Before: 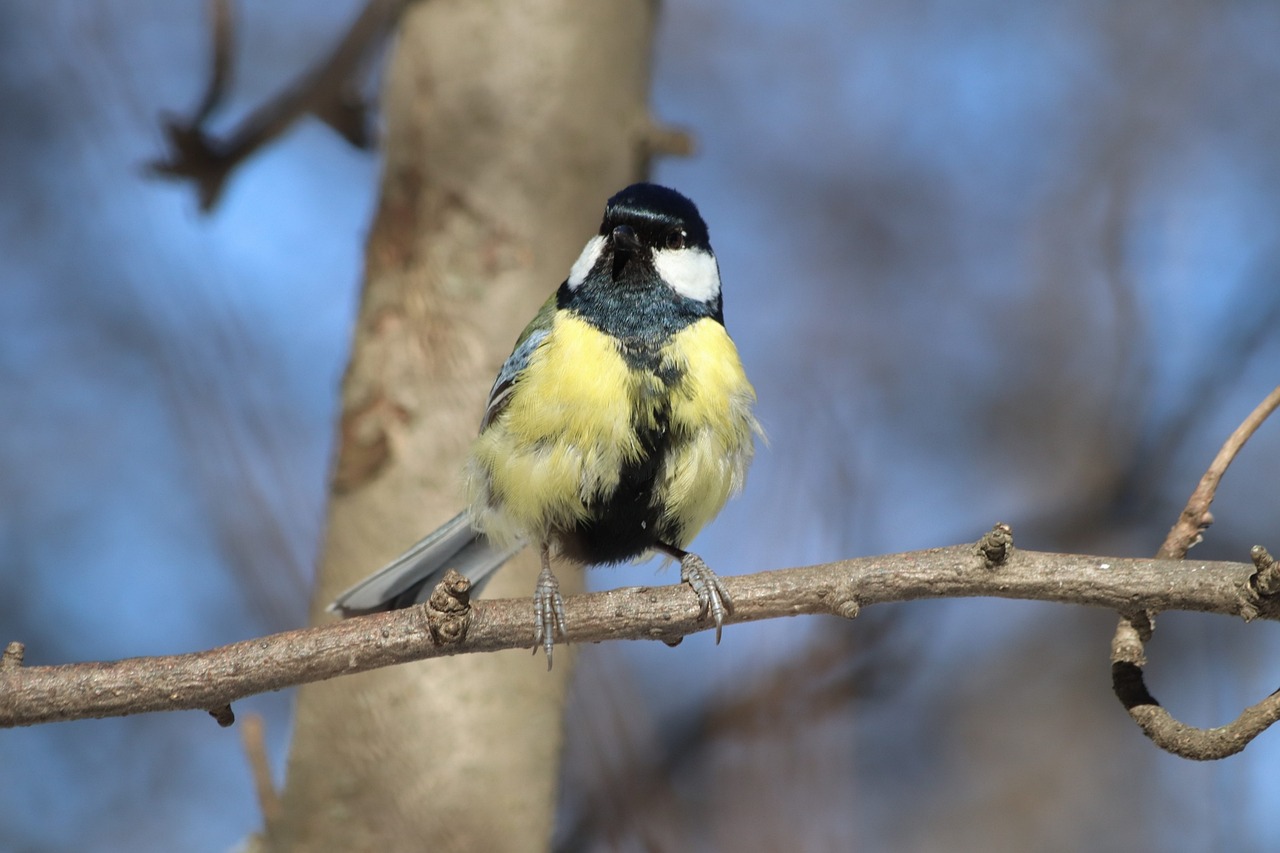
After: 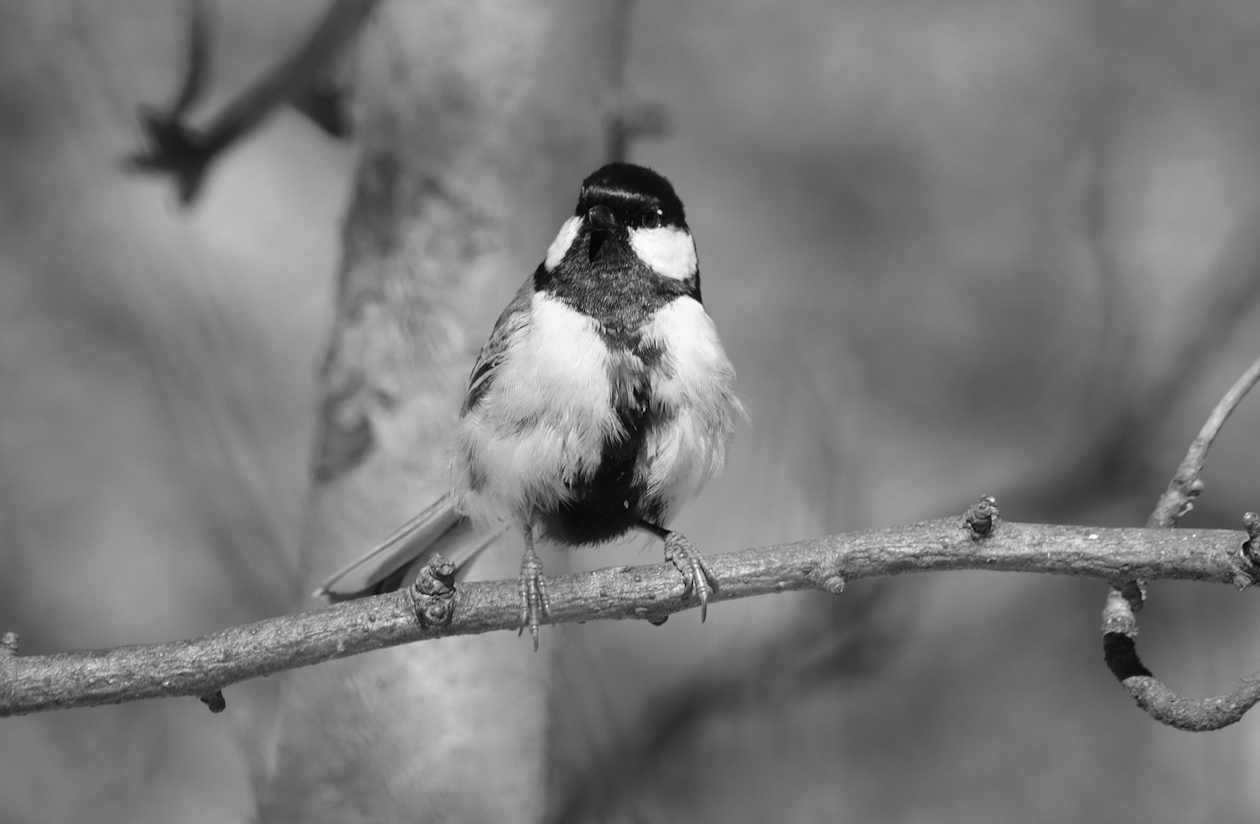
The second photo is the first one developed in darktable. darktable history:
rotate and perspective: rotation -1.32°, lens shift (horizontal) -0.031, crop left 0.015, crop right 0.985, crop top 0.047, crop bottom 0.982
monochrome: on, module defaults
